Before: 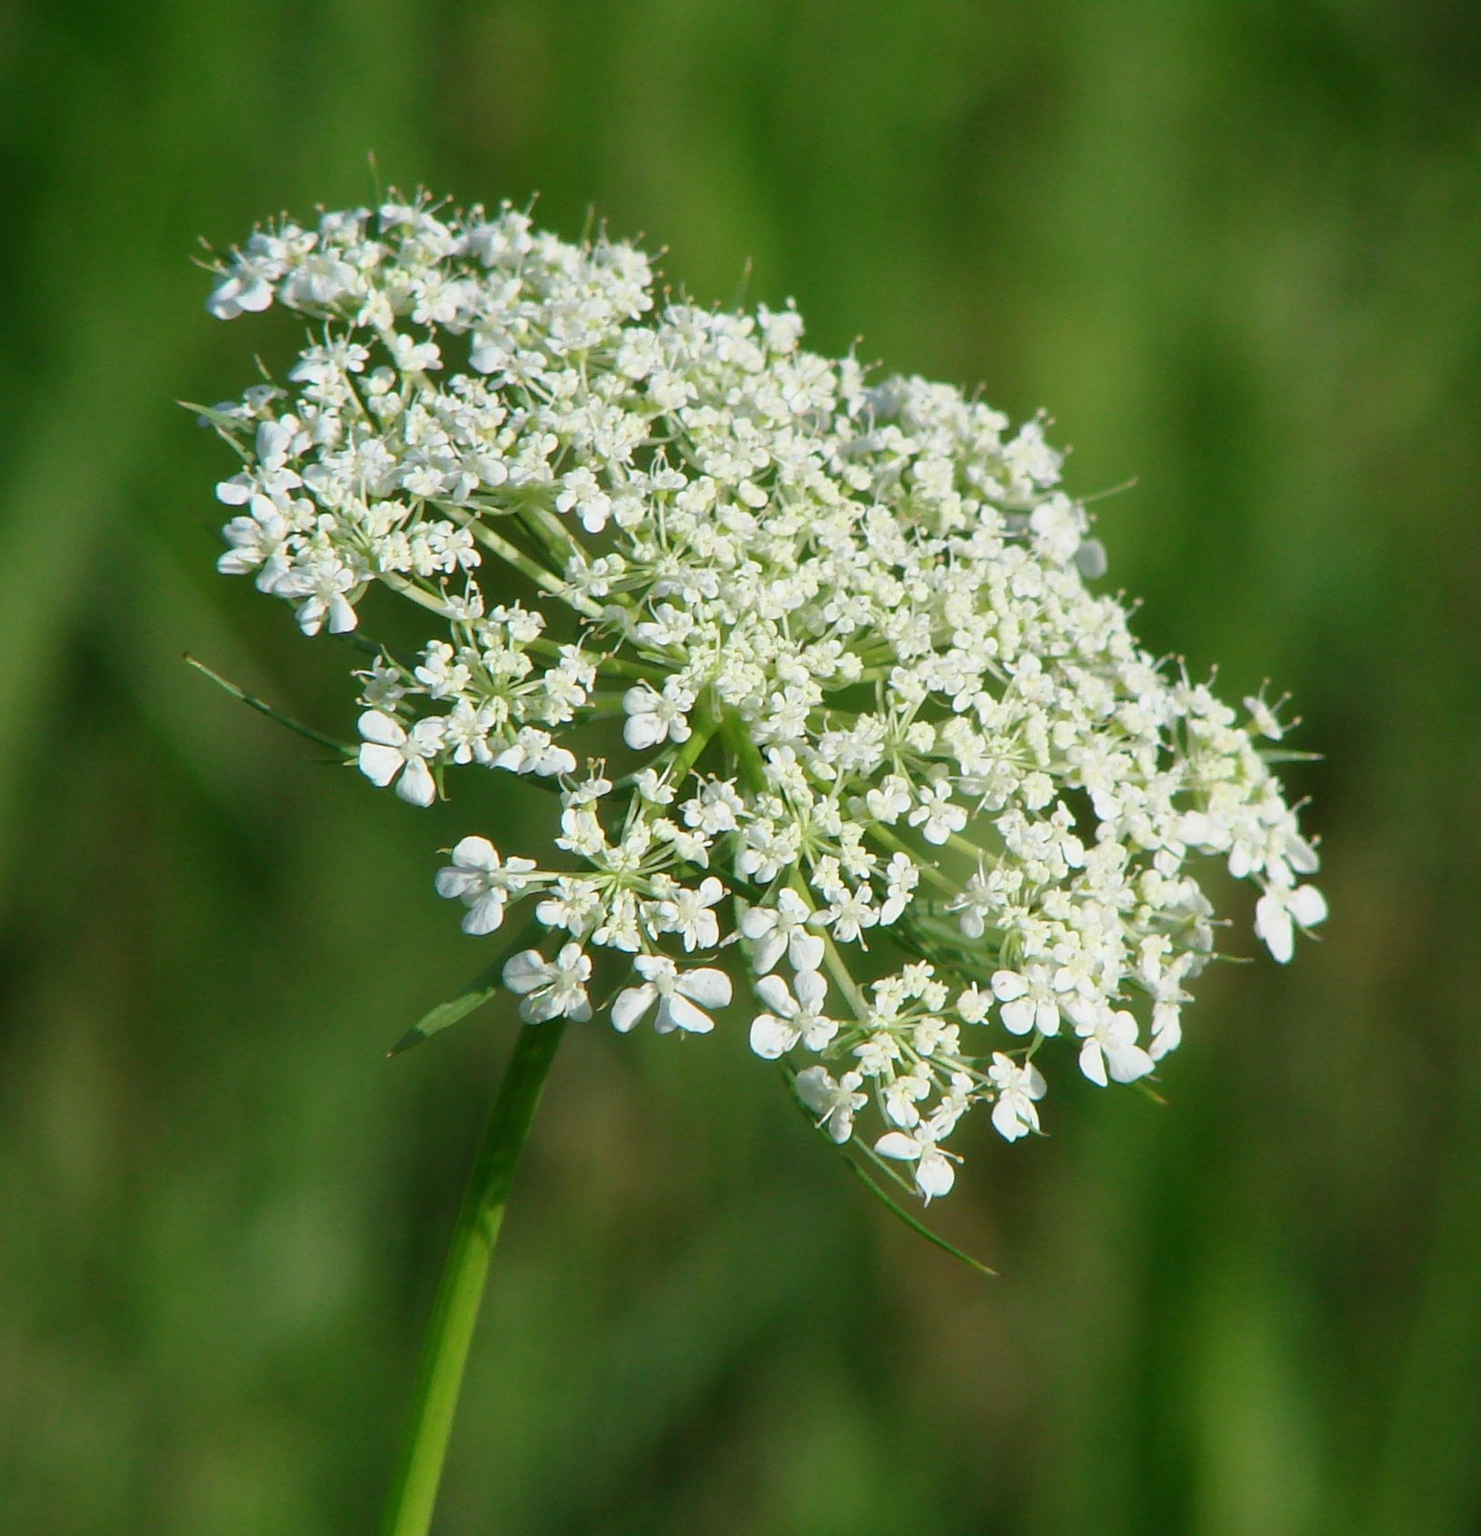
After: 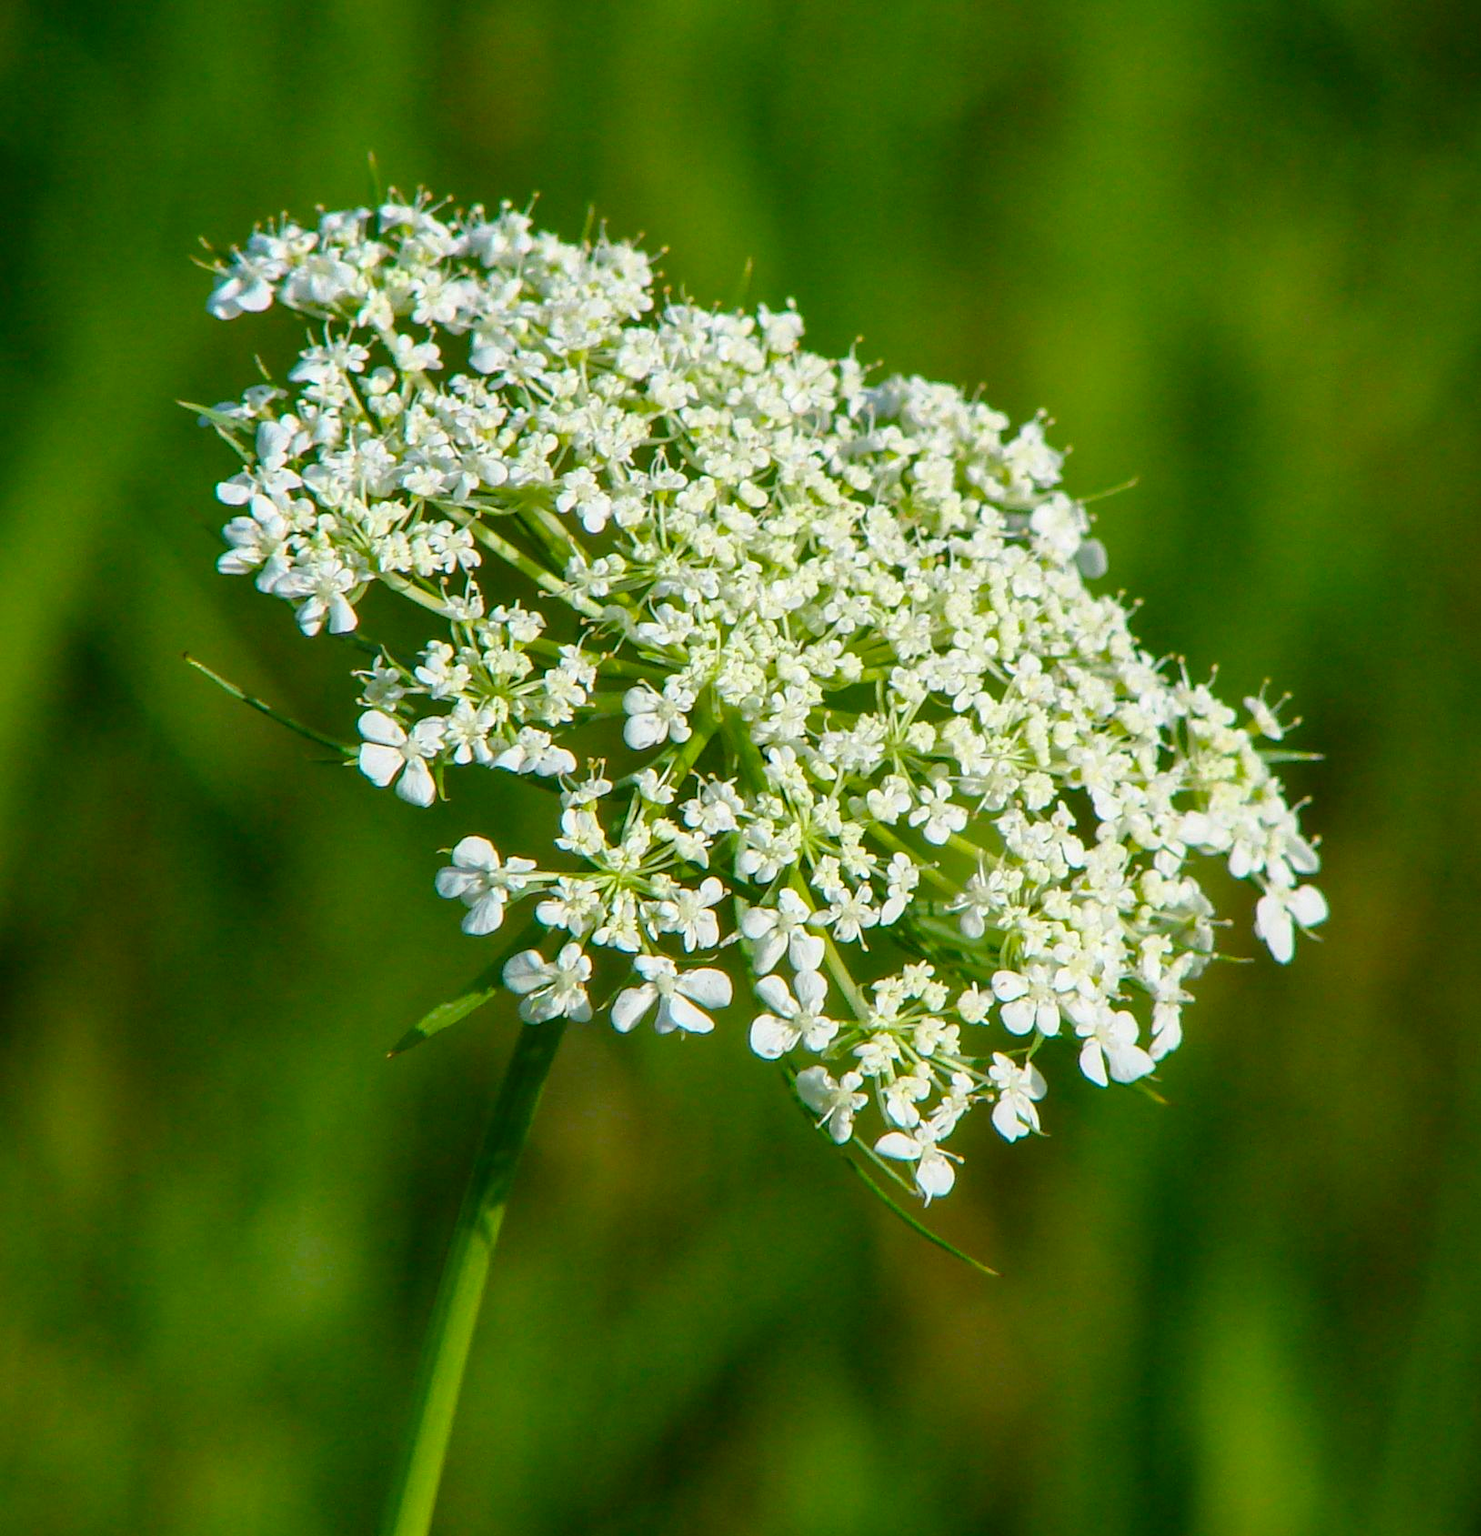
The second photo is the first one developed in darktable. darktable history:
local contrast: on, module defaults
color balance rgb: linear chroma grading › global chroma 15%, perceptual saturation grading › global saturation 30%
